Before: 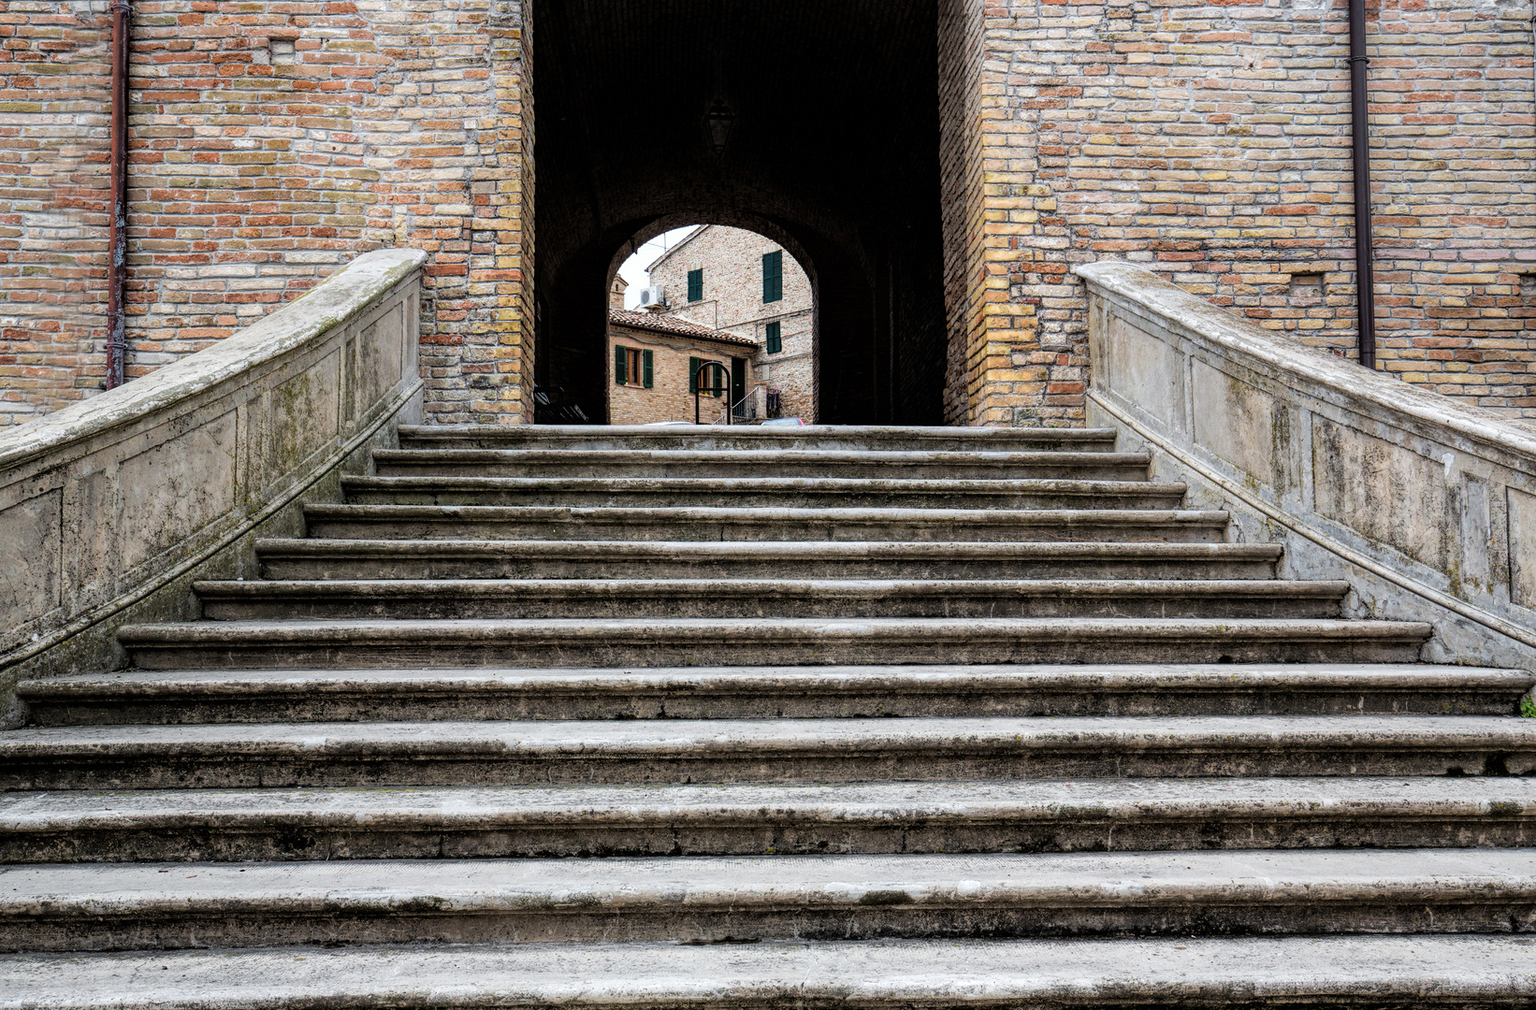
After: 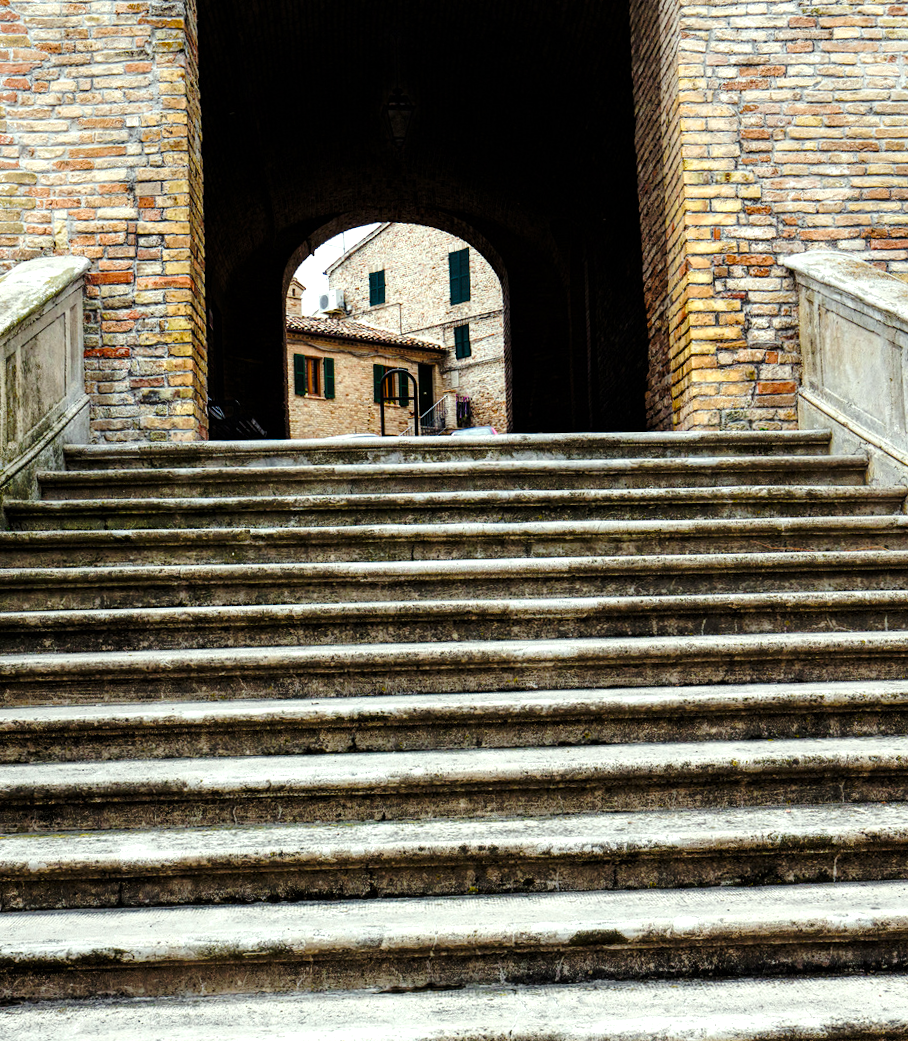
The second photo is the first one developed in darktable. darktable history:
crop: left 21.496%, right 22.254%
color balance rgb: perceptual saturation grading › global saturation 25%, perceptual saturation grading › highlights -50%, perceptual saturation grading › shadows 30%, perceptual brilliance grading › global brilliance 12%, global vibrance 20%
base curve: curves: ch0 [(0, 0) (0.073, 0.04) (0.157, 0.139) (0.492, 0.492) (0.758, 0.758) (1, 1)], preserve colors none
rotate and perspective: rotation -1.42°, crop left 0.016, crop right 0.984, crop top 0.035, crop bottom 0.965
color correction: highlights a* -4.28, highlights b* 6.53
